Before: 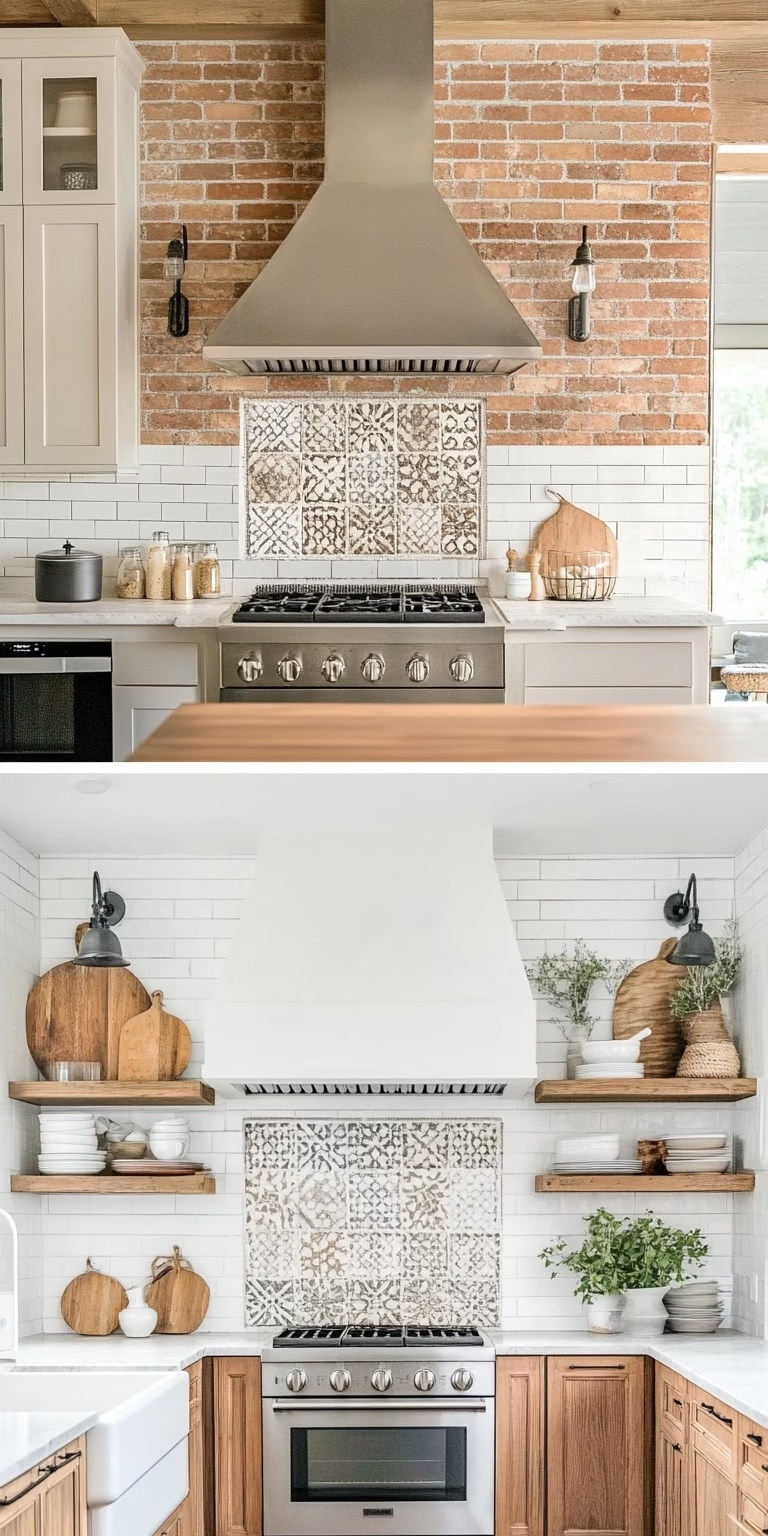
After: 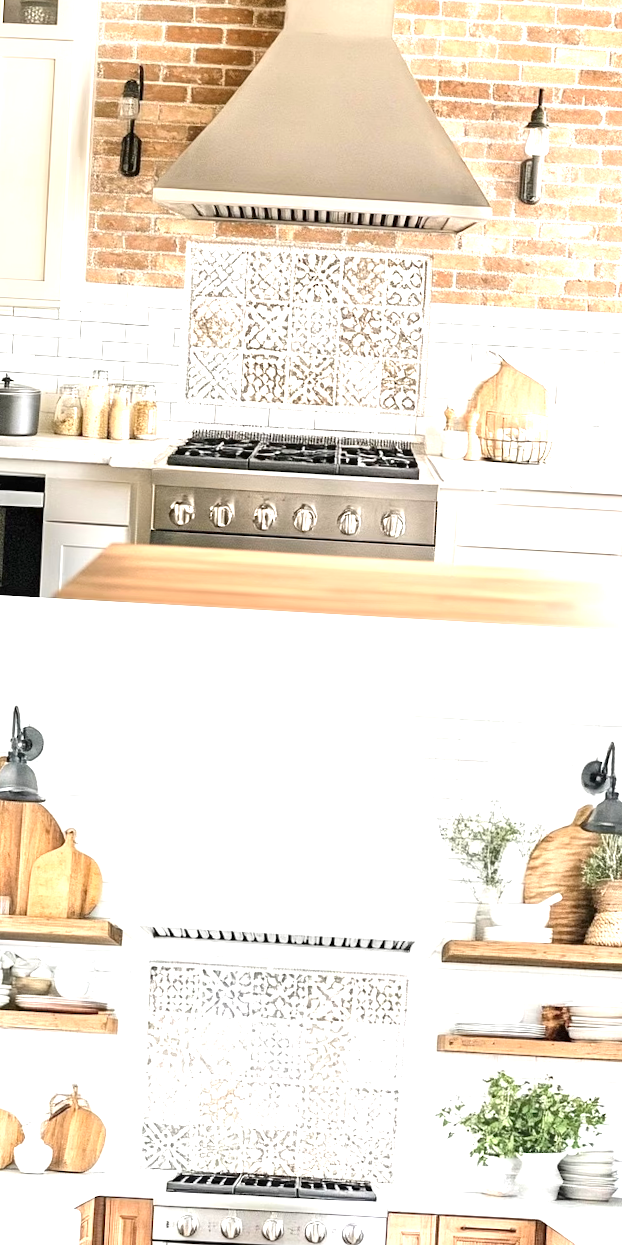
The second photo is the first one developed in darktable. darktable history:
exposure: black level correction 0, exposure 1.2 EV, compensate highlight preservation false
crop and rotate: angle -3.27°, left 5.211%, top 5.211%, right 4.607%, bottom 4.607%
